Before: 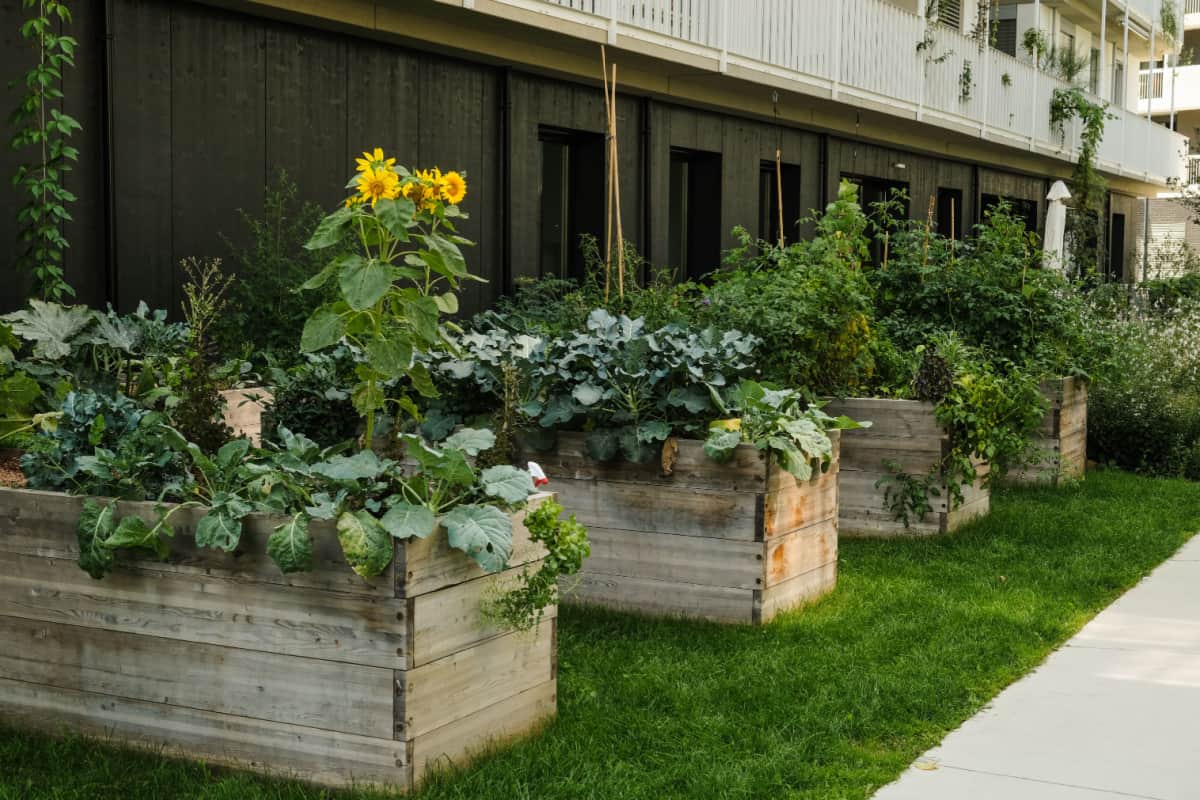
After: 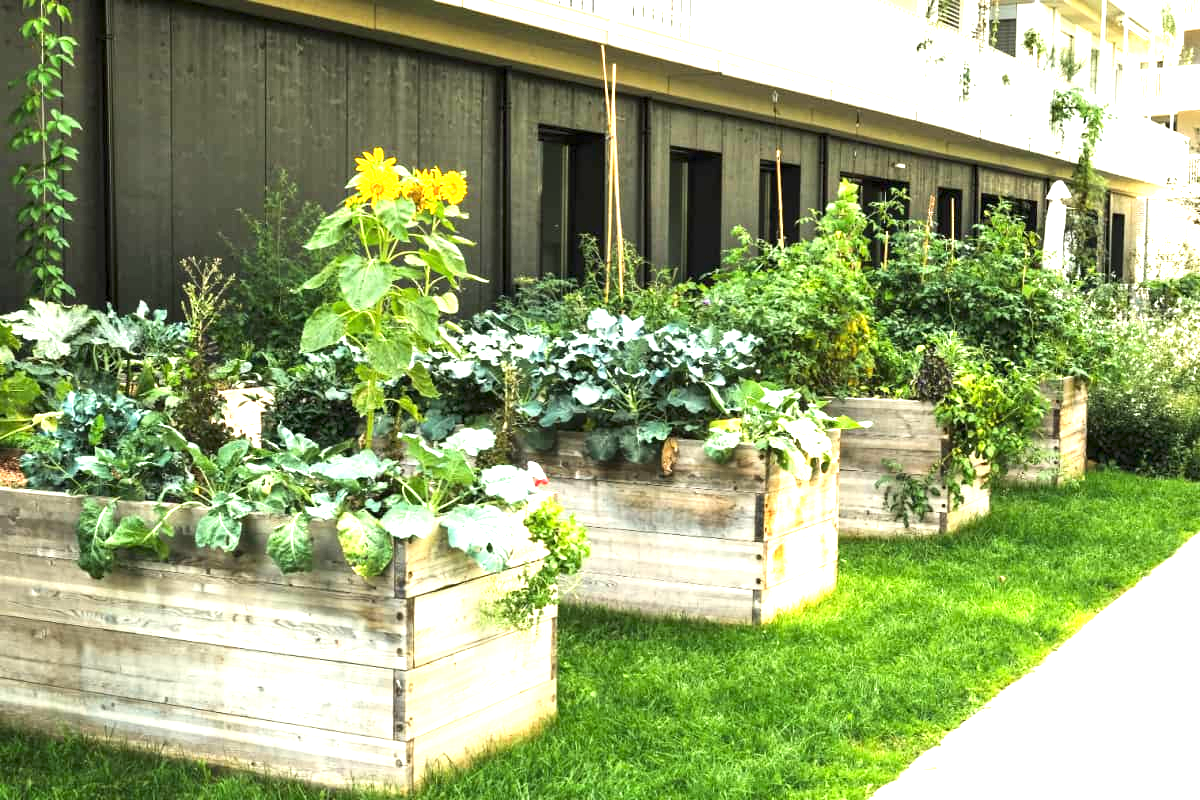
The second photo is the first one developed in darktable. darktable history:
exposure: exposure 2.218 EV, compensate exposure bias true, compensate highlight preservation false
tone curve: curves: ch0 [(0, 0) (0.08, 0.069) (0.4, 0.391) (0.6, 0.609) (0.92, 0.93) (1, 1)], color space Lab, linked channels, preserve colors none
